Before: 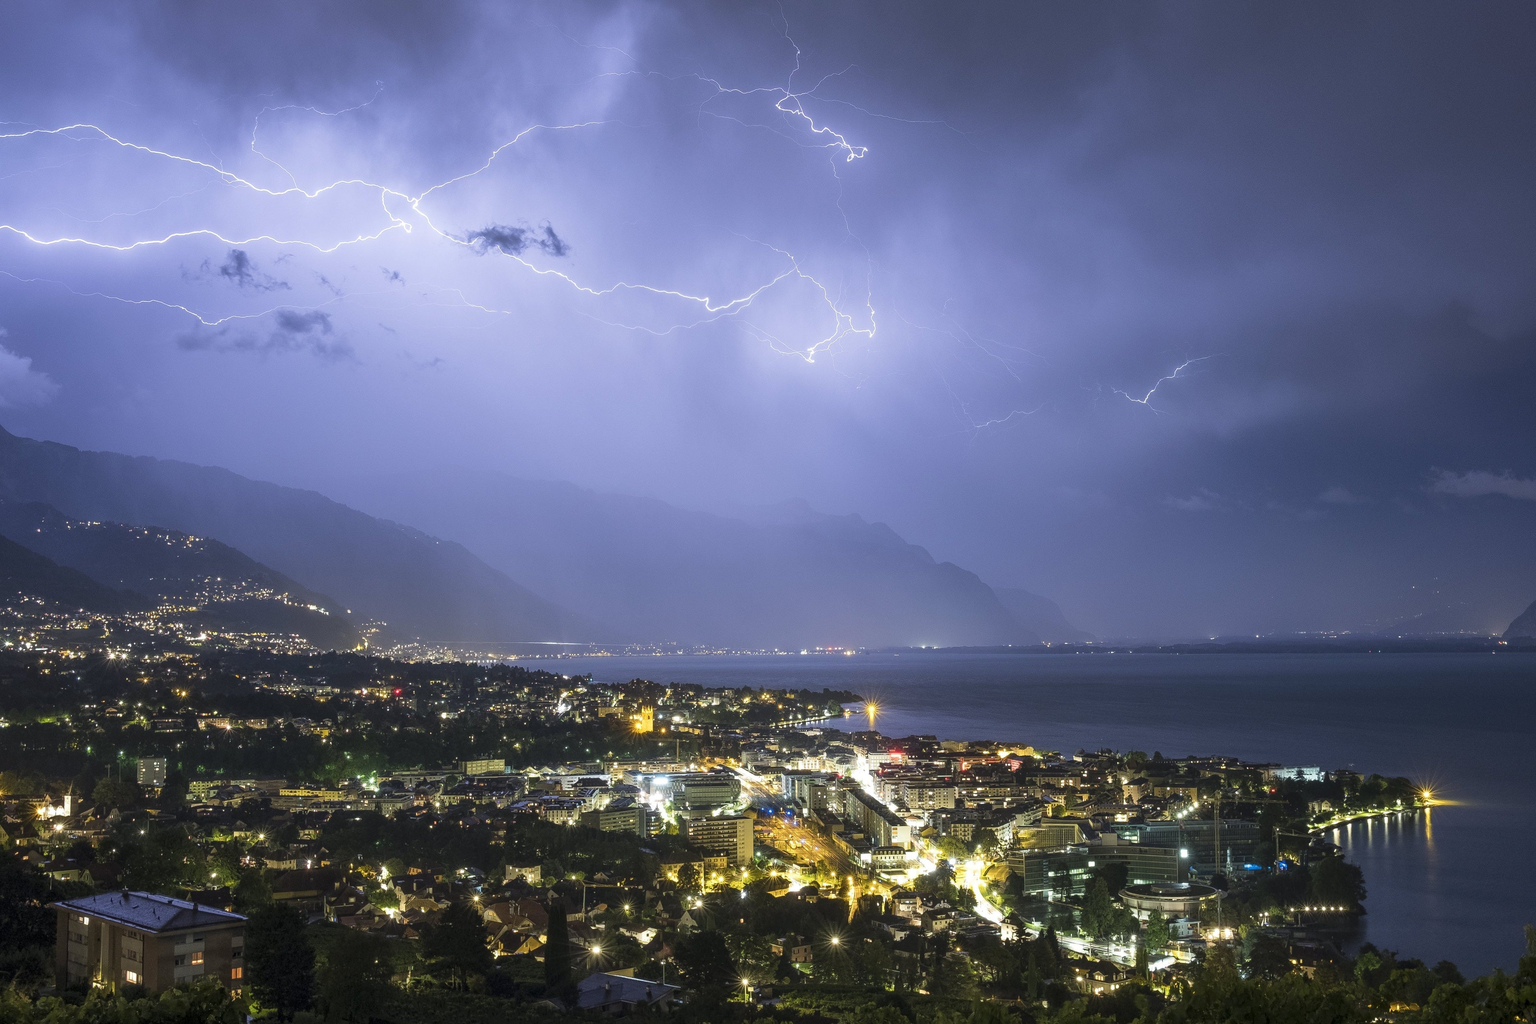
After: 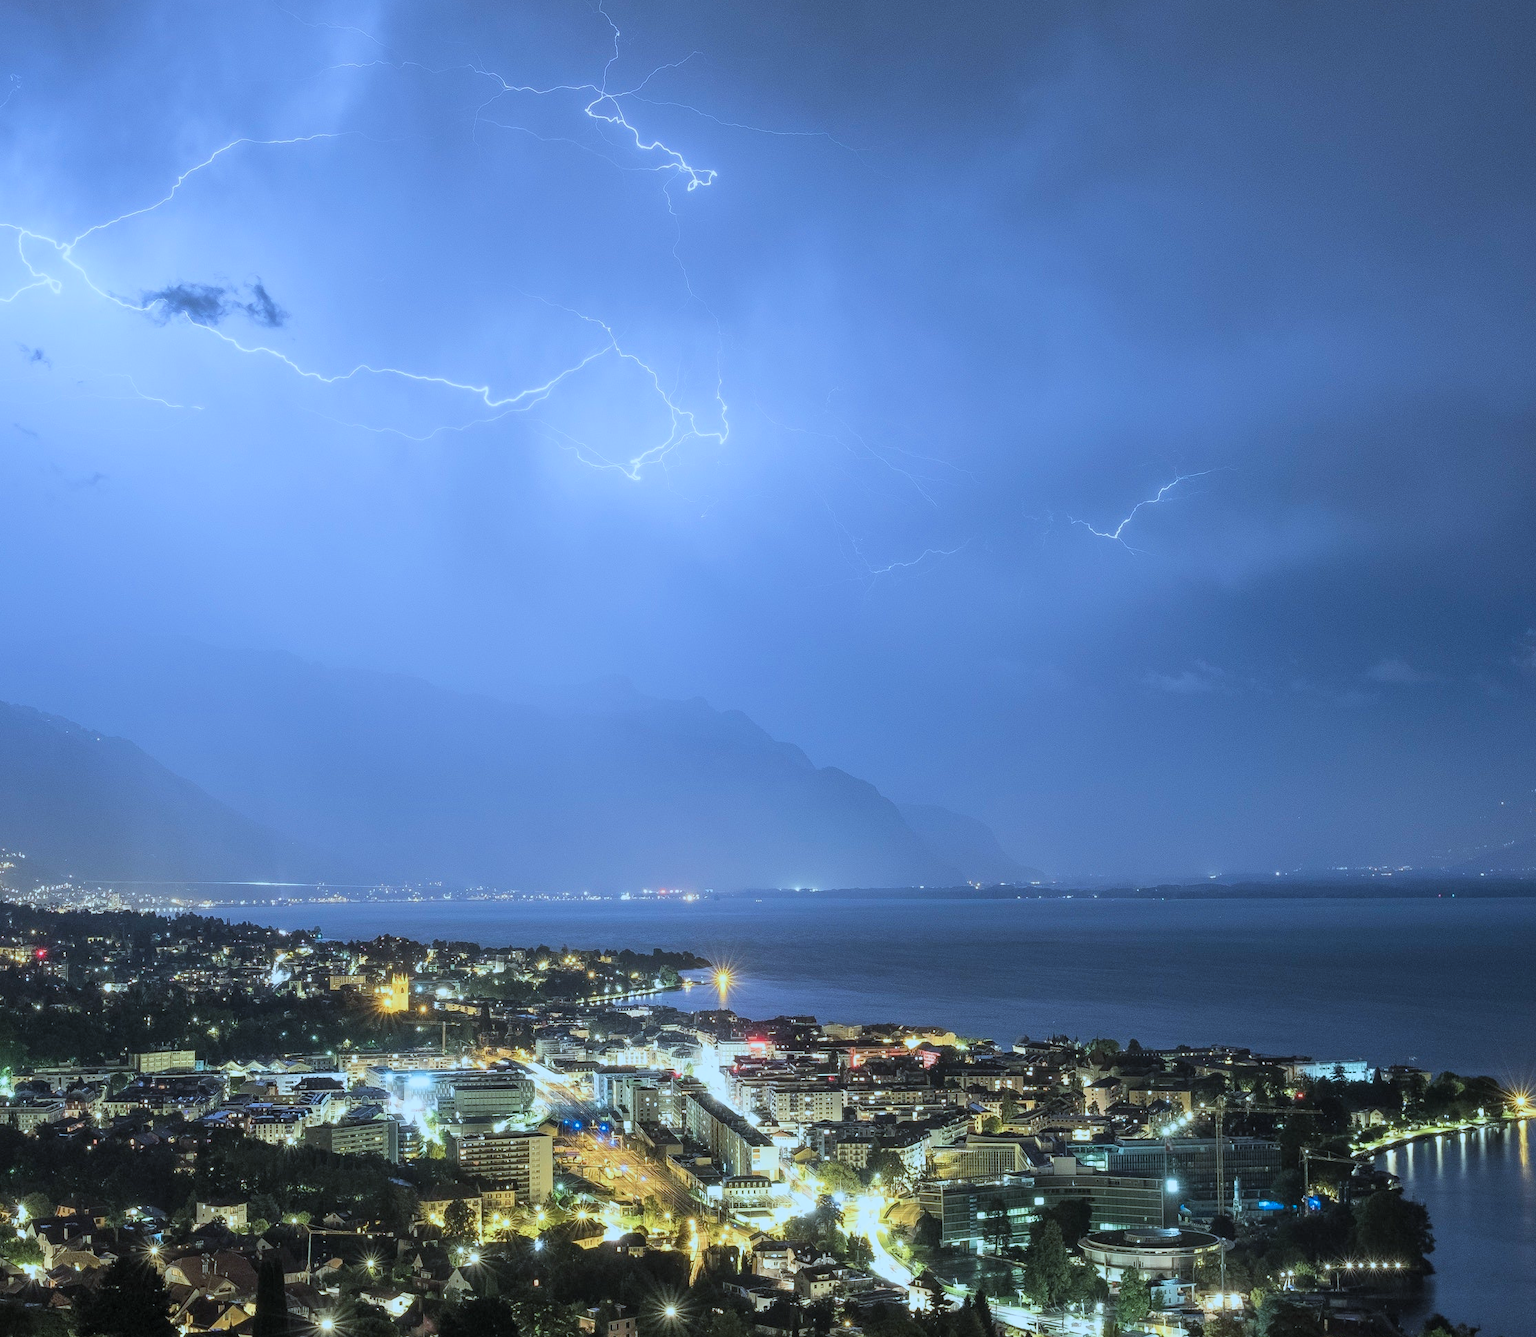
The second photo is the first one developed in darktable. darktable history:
crop and rotate: left 24.034%, top 2.838%, right 6.406%, bottom 6.299%
exposure: exposure 0.515 EV, compensate highlight preservation false
color correction: highlights a* -9.73, highlights b* -21.22
filmic rgb: black relative exposure -7.65 EV, white relative exposure 4.56 EV, hardness 3.61, color science v6 (2022)
